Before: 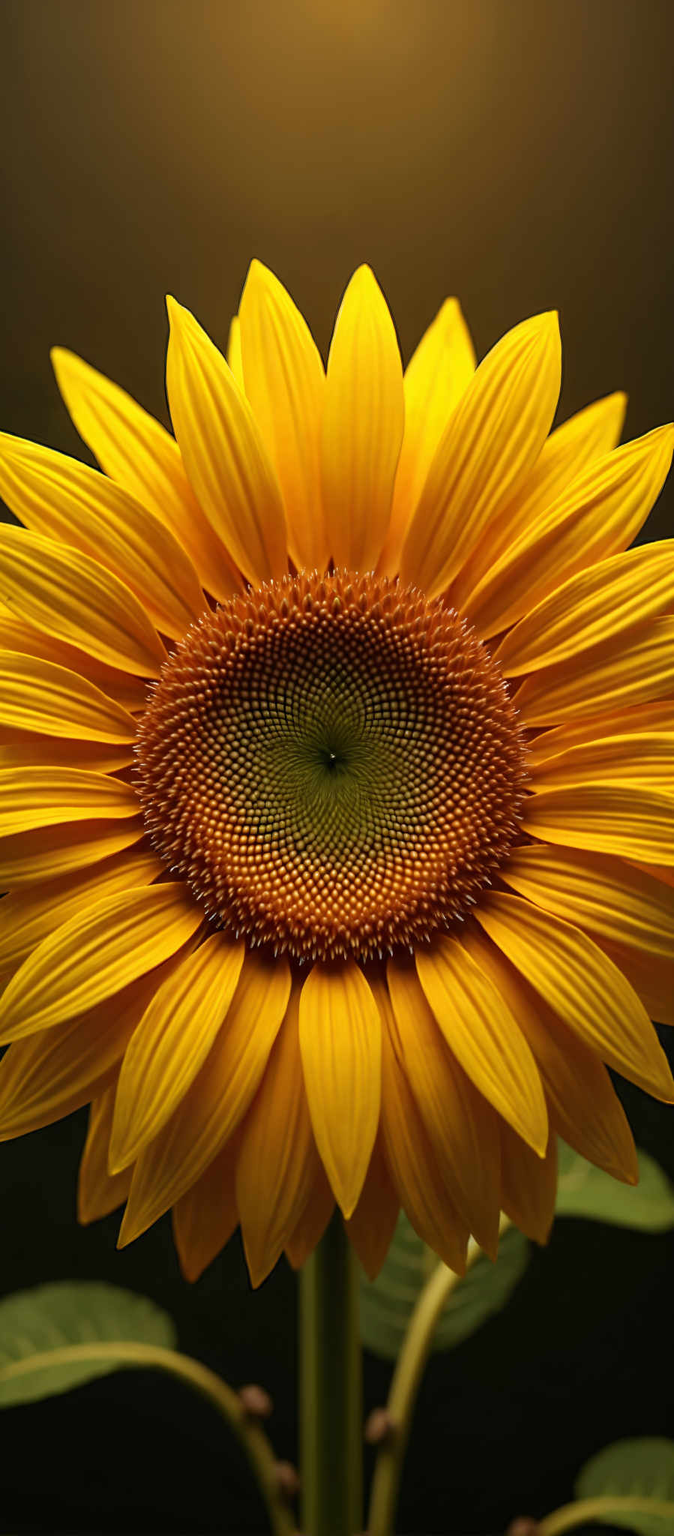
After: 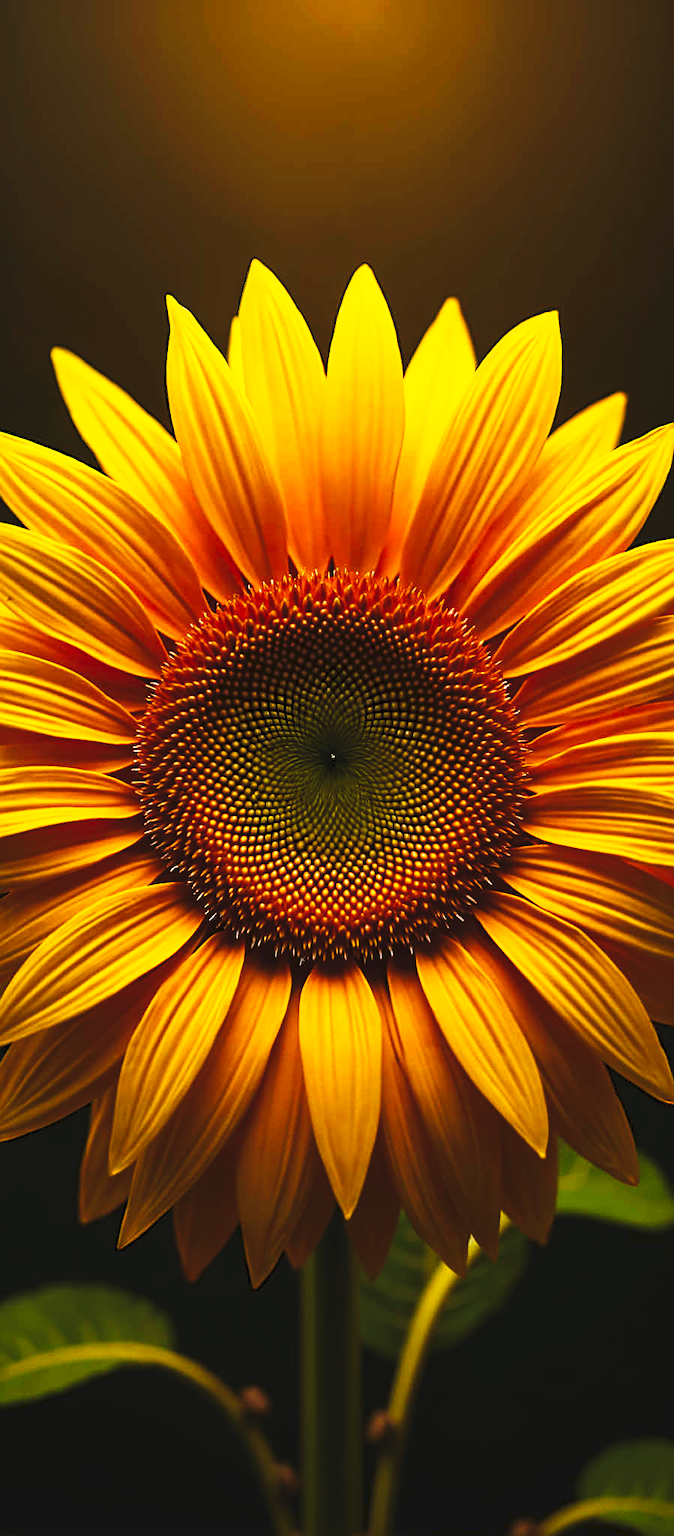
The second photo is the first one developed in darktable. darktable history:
color balance rgb: perceptual saturation grading › global saturation 30.57%
sharpen: on, module defaults
tone curve: curves: ch0 [(0, 0) (0.003, 0.06) (0.011, 0.059) (0.025, 0.065) (0.044, 0.076) (0.069, 0.088) (0.1, 0.102) (0.136, 0.116) (0.177, 0.137) (0.224, 0.169) (0.277, 0.214) (0.335, 0.271) (0.399, 0.356) (0.468, 0.459) (0.543, 0.579) (0.623, 0.705) (0.709, 0.823) (0.801, 0.918) (0.898, 0.963) (1, 1)], preserve colors none
